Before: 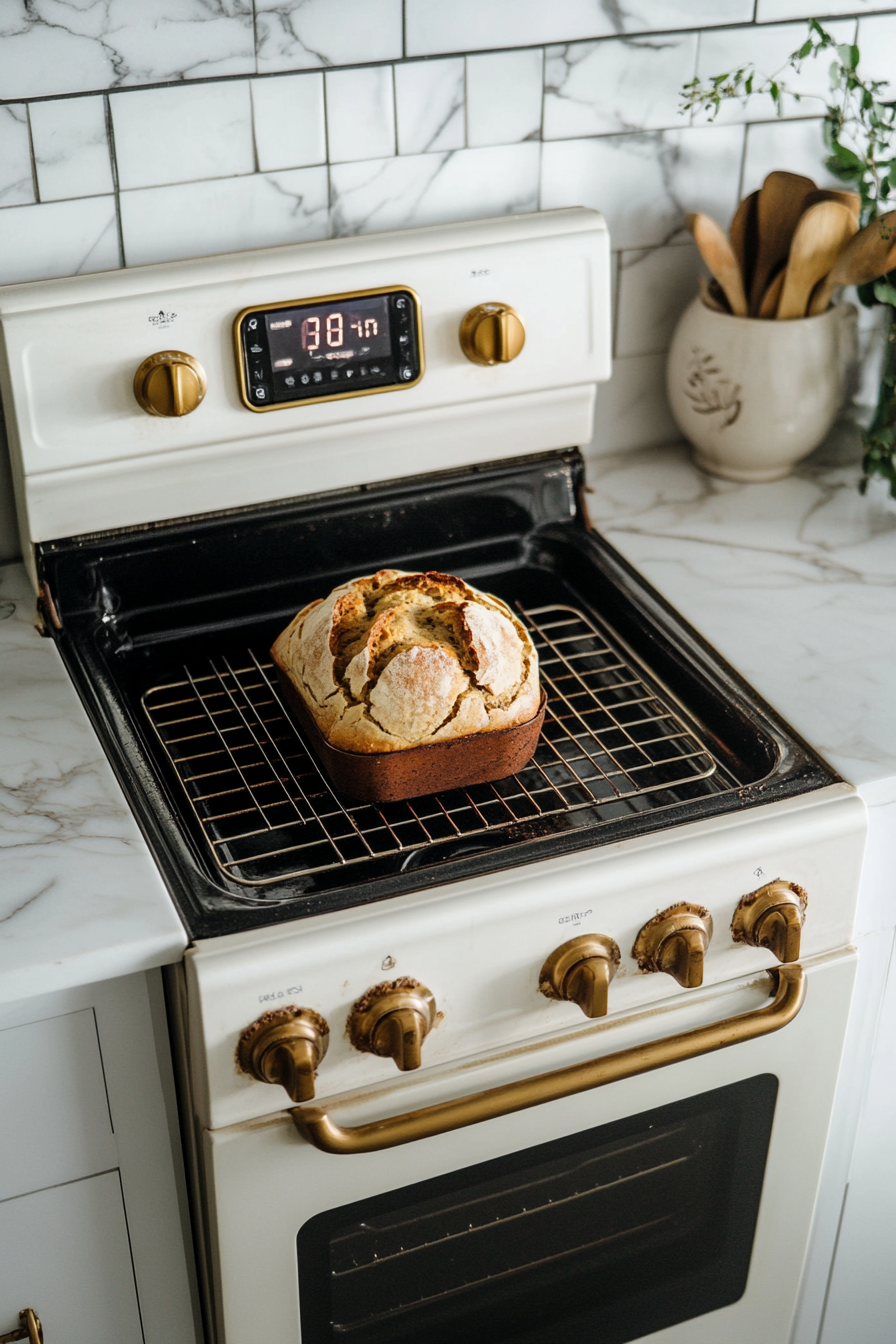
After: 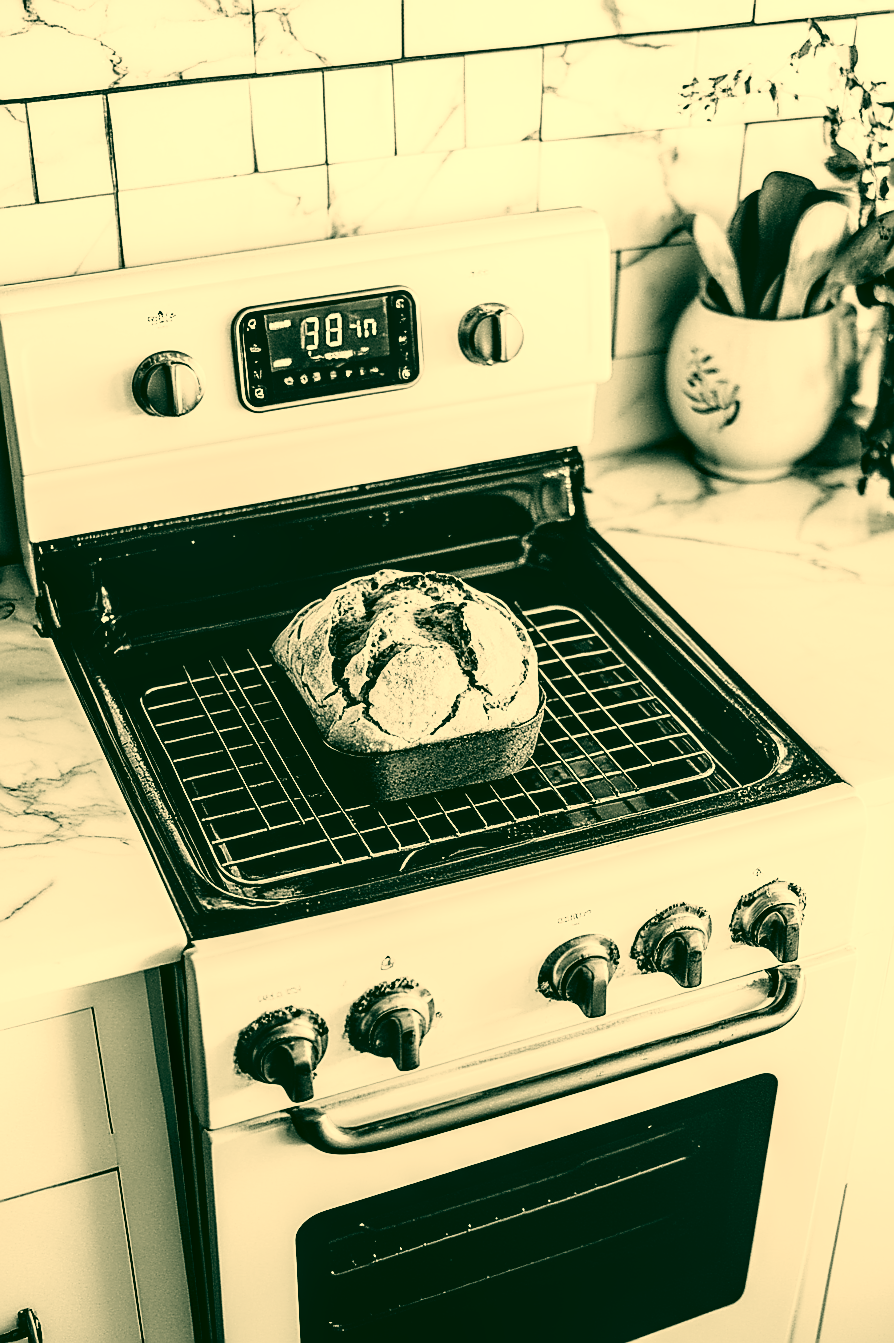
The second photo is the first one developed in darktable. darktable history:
sharpen: radius 1.357, amount 1.257, threshold 0.7
local contrast: on, module defaults
base curve: curves: ch0 [(0, 0) (0.007, 0.004) (0.027, 0.03) (0.046, 0.07) (0.207, 0.54) (0.442, 0.872) (0.673, 0.972) (1, 1)]
contrast brightness saturation: contrast 0.022, brightness -0.982, saturation -0.999
crop and rotate: left 0.176%, bottom 0.013%
color correction: highlights a* 5.68, highlights b* 33.17, shadows a* -25.62, shadows b* 3.71
exposure: black level correction 0, exposure 0.867 EV, compensate highlight preservation false
